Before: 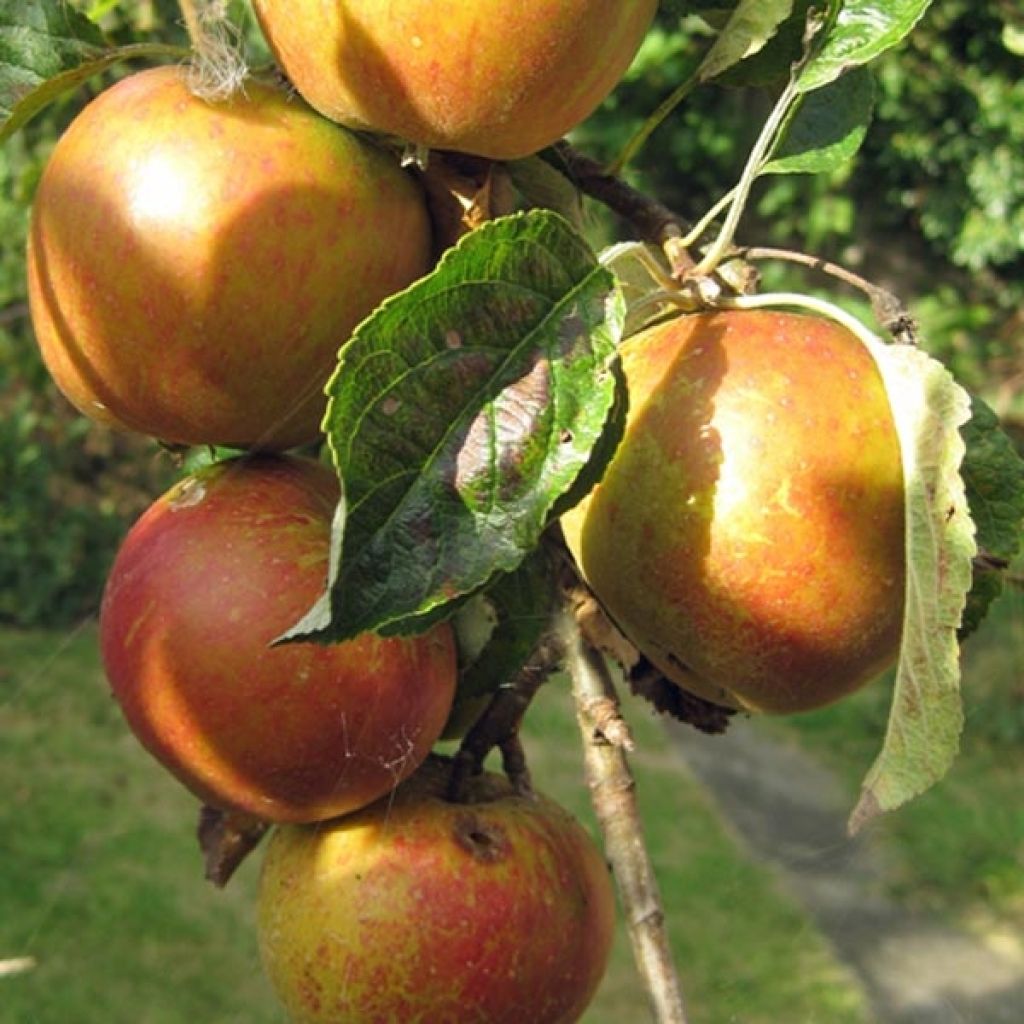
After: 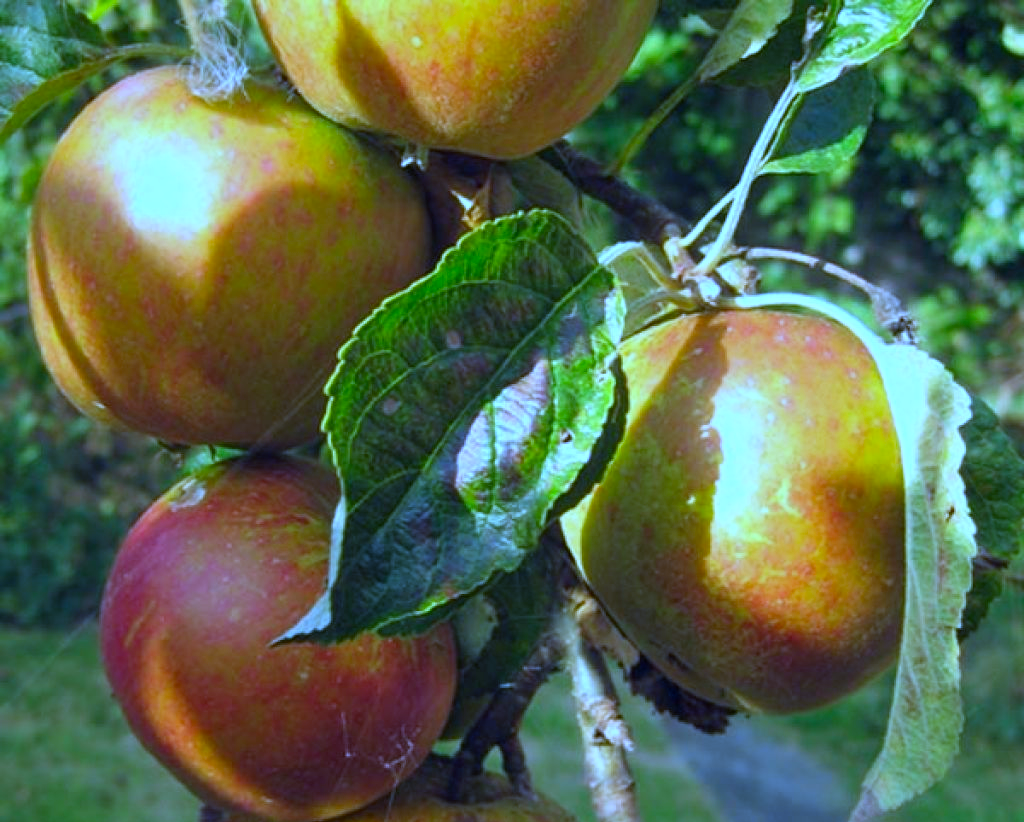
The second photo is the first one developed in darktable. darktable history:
white balance: red 0.766, blue 1.537
crop: bottom 19.644%
color correction: saturation 1.32
